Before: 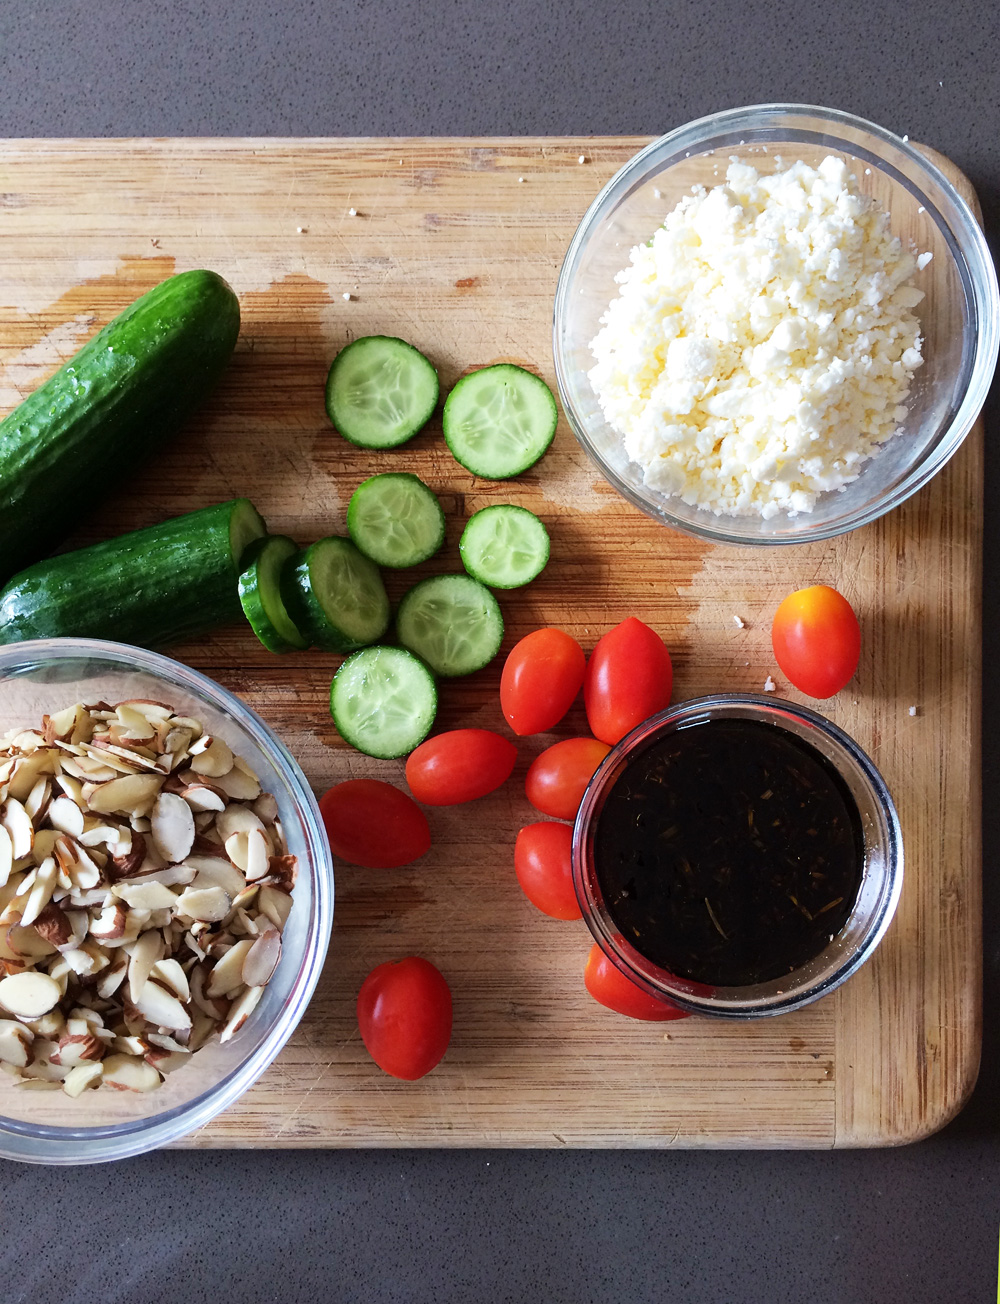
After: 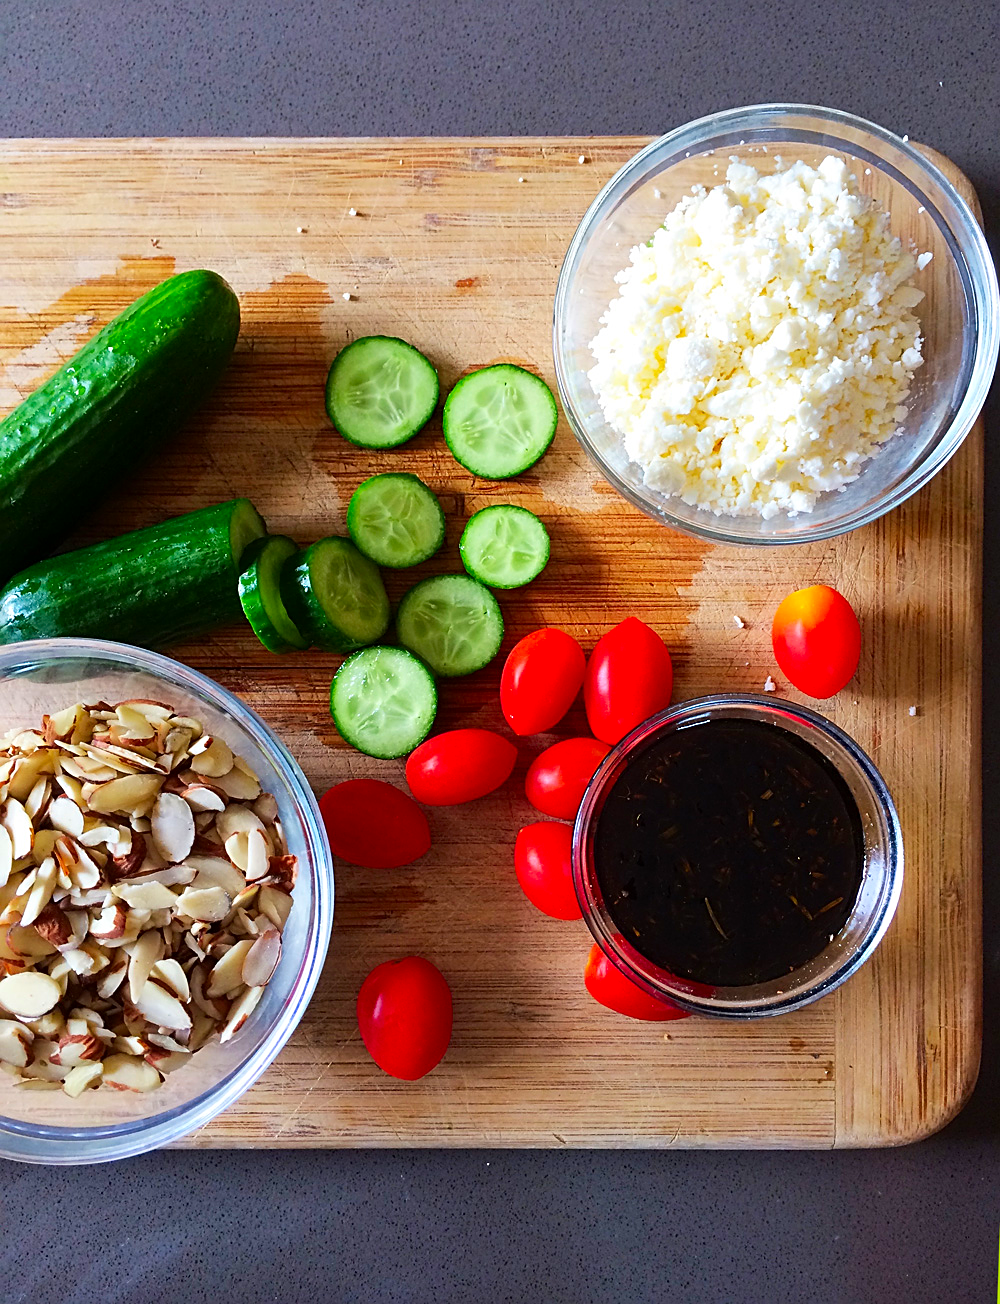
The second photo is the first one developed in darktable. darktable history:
sharpen: on, module defaults
contrast brightness saturation: saturation 0.5
